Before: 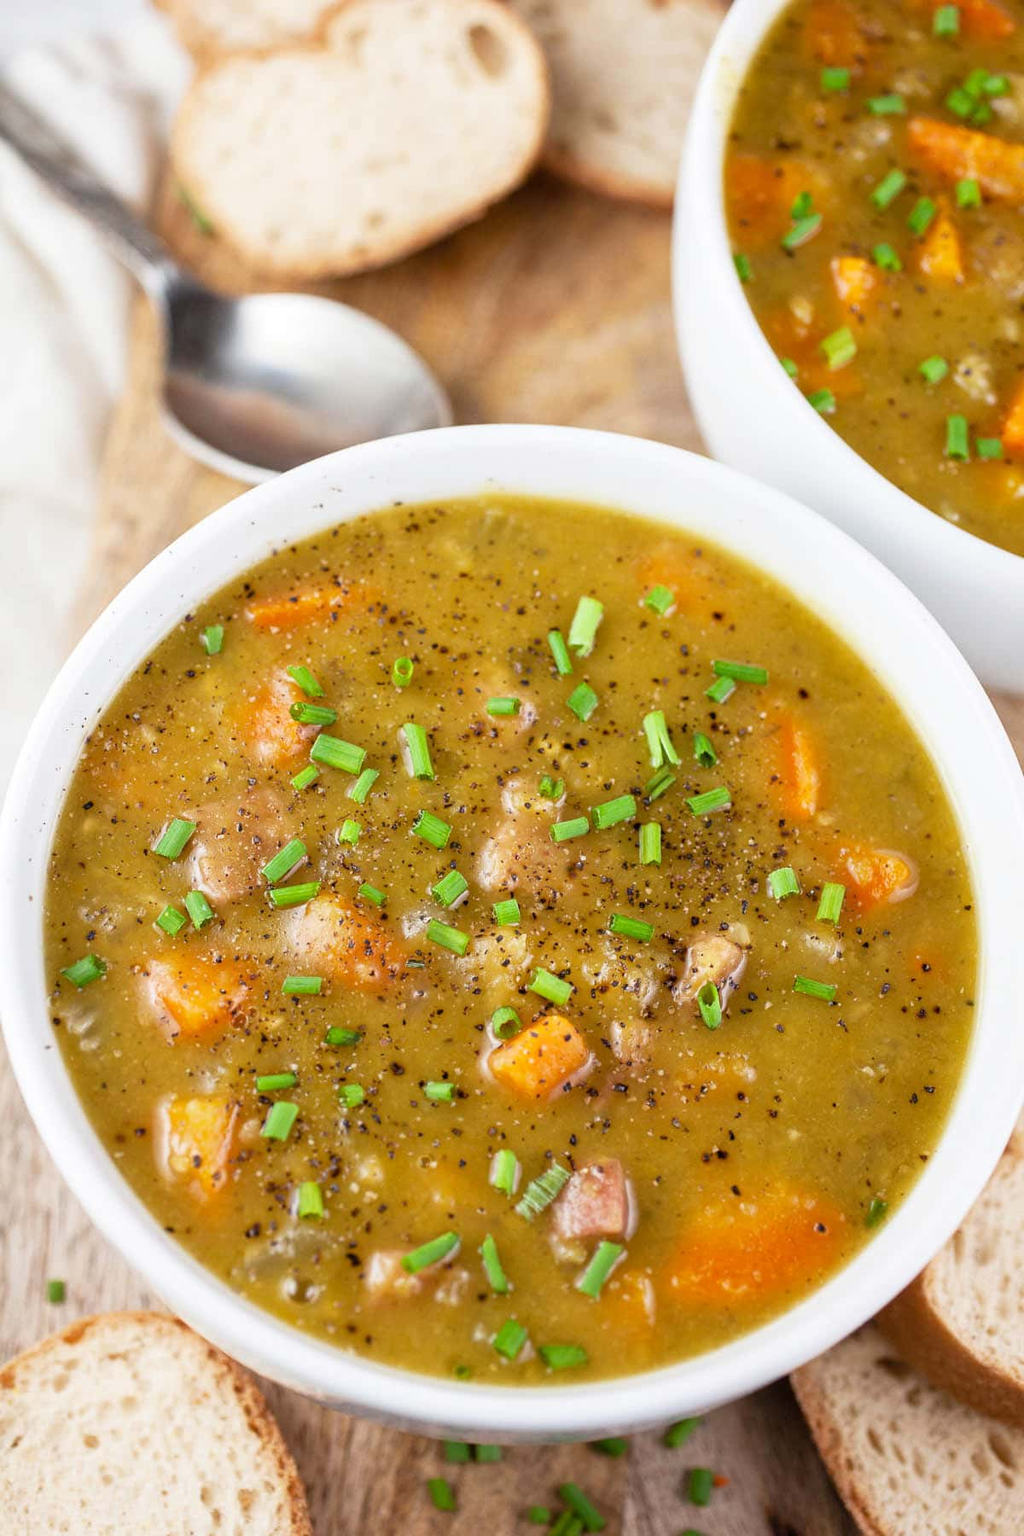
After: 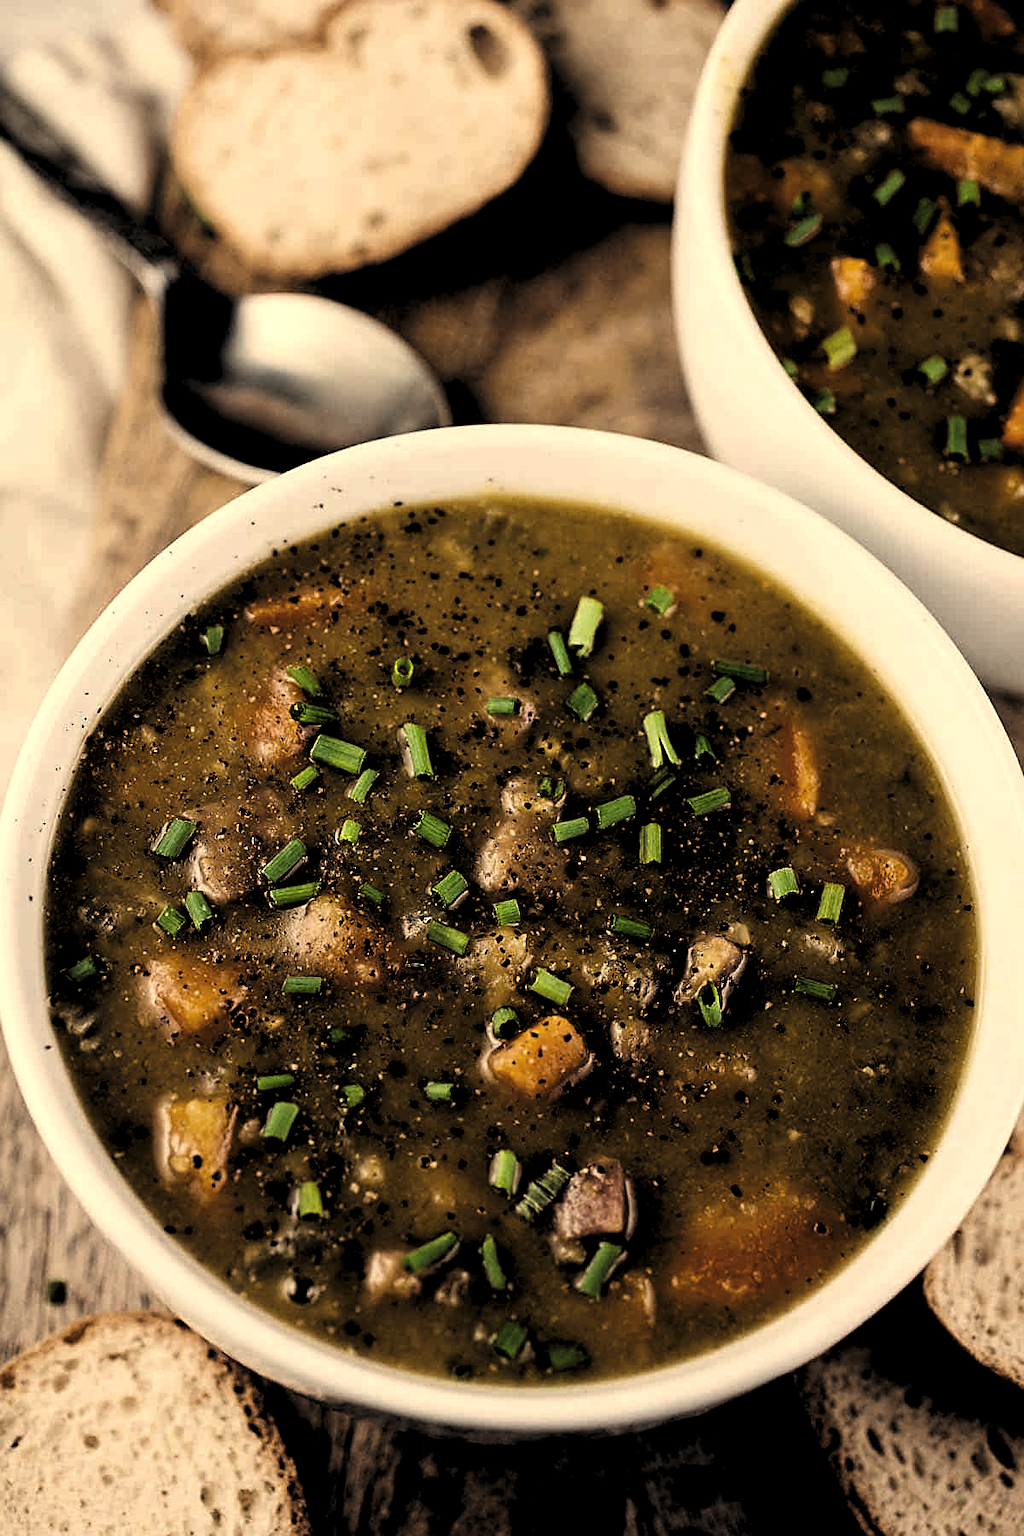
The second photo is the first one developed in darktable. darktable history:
sharpen: on, module defaults
levels: levels [0.514, 0.759, 1]
white balance: red 1.123, blue 0.83
